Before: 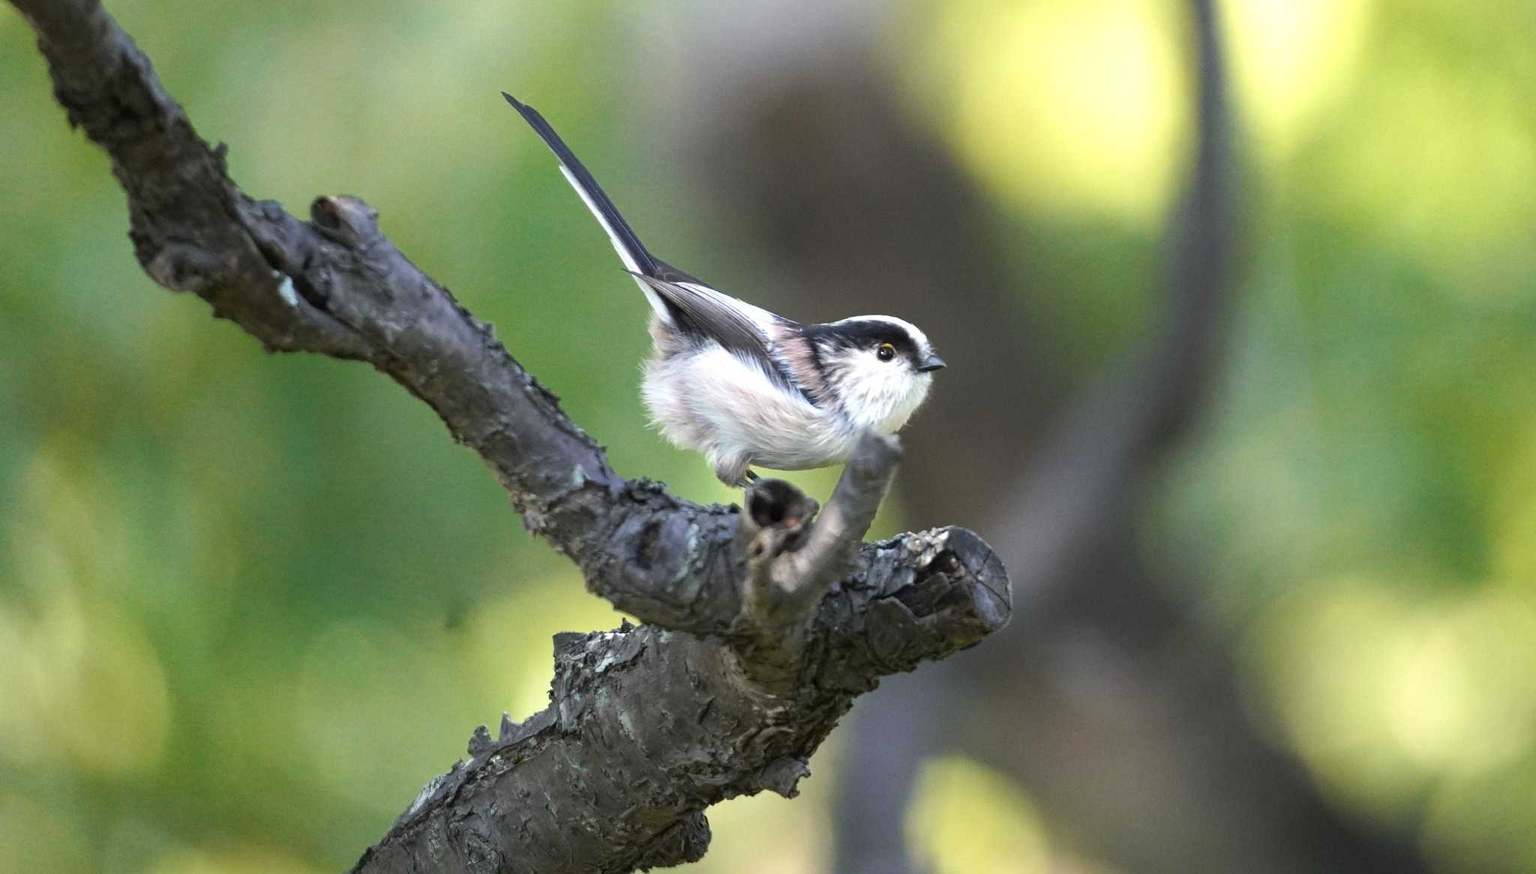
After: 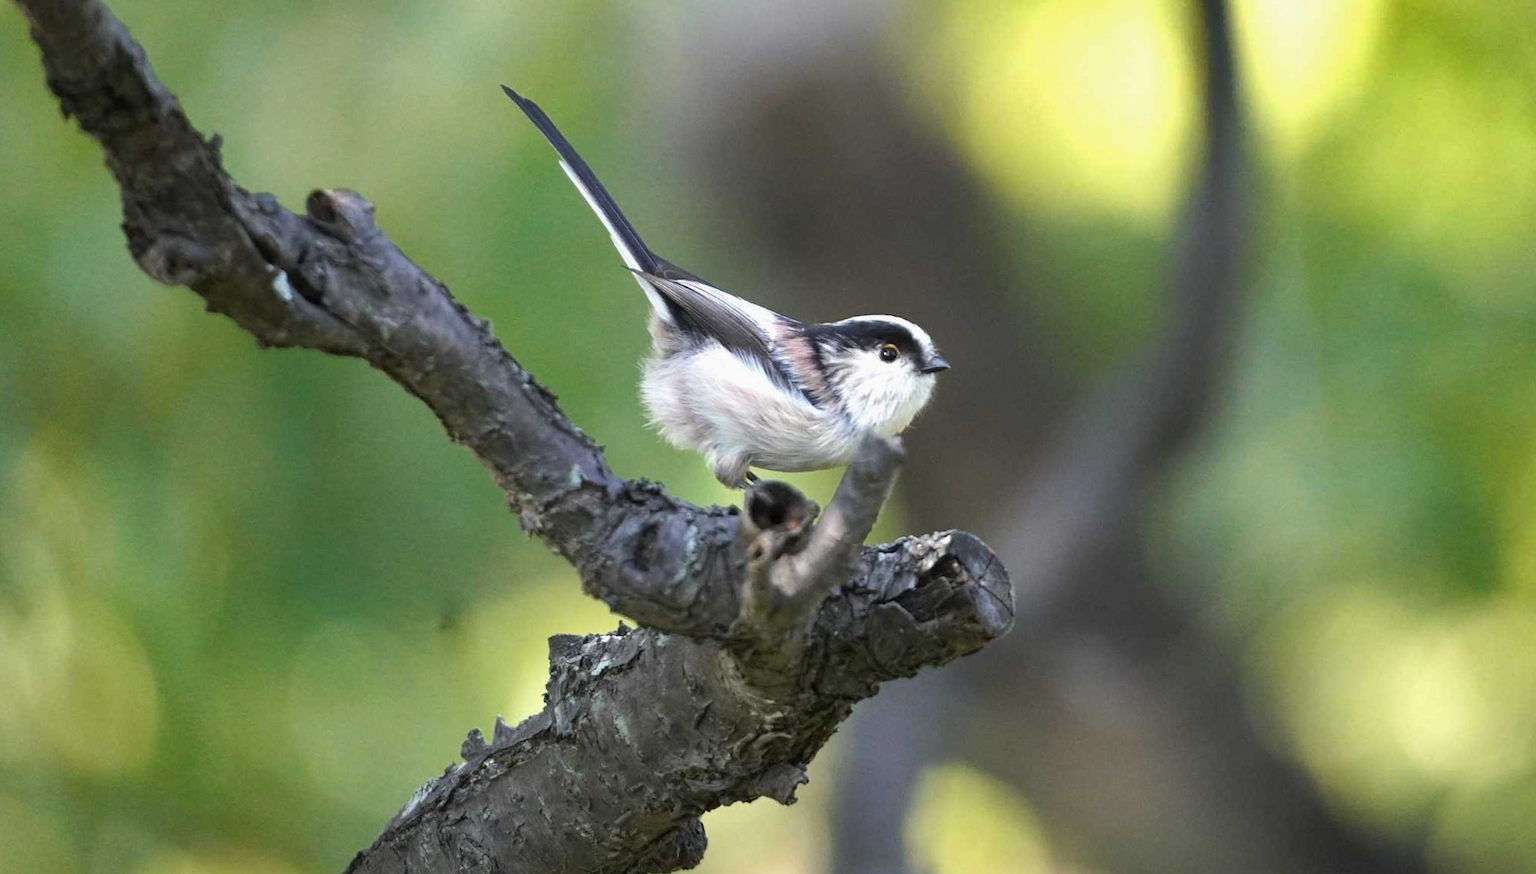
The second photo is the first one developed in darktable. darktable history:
crop and rotate: angle -0.5°
shadows and highlights: shadows 43.71, white point adjustment -1.46, soften with gaussian
